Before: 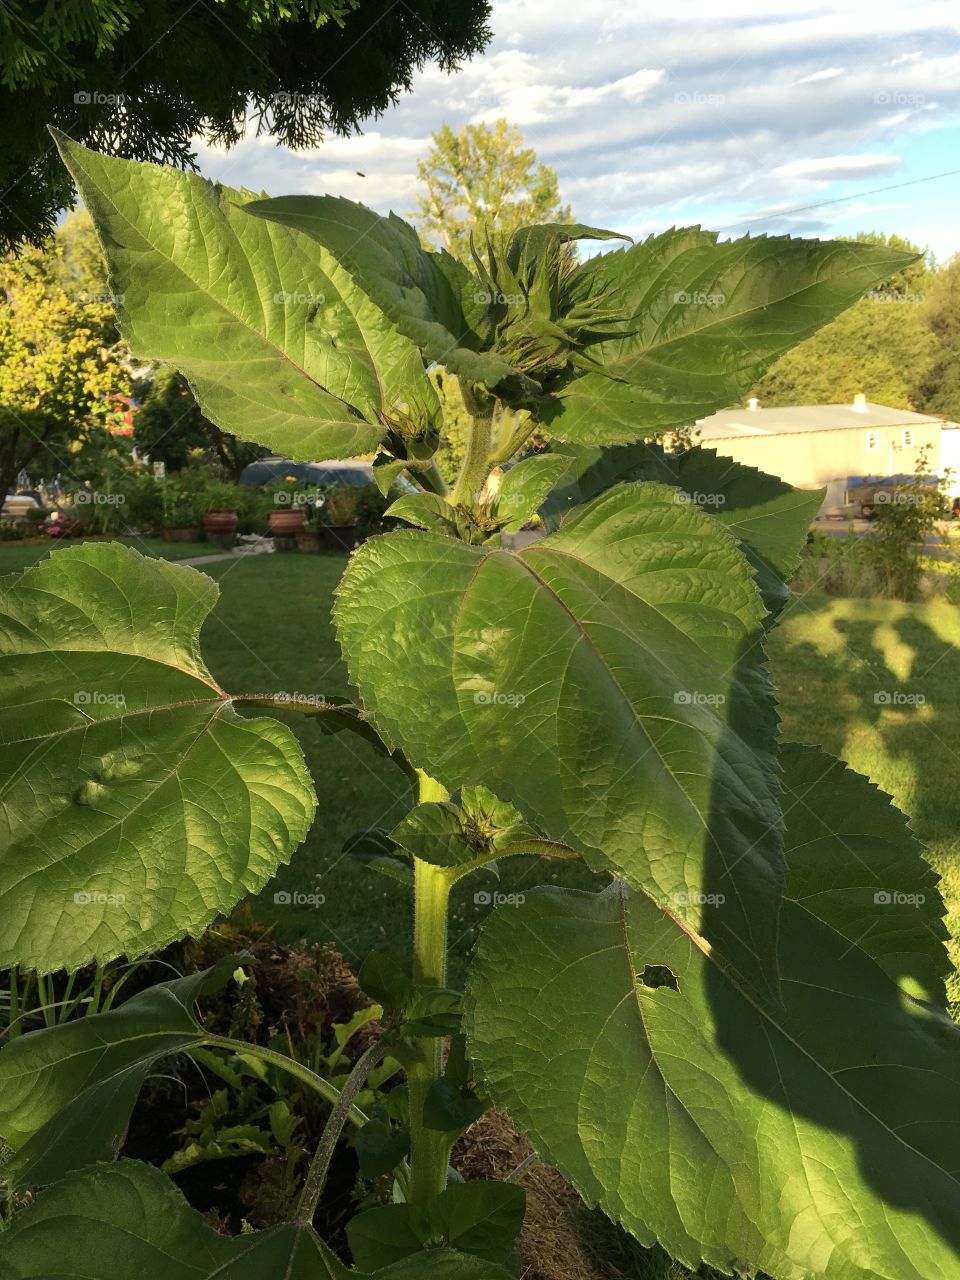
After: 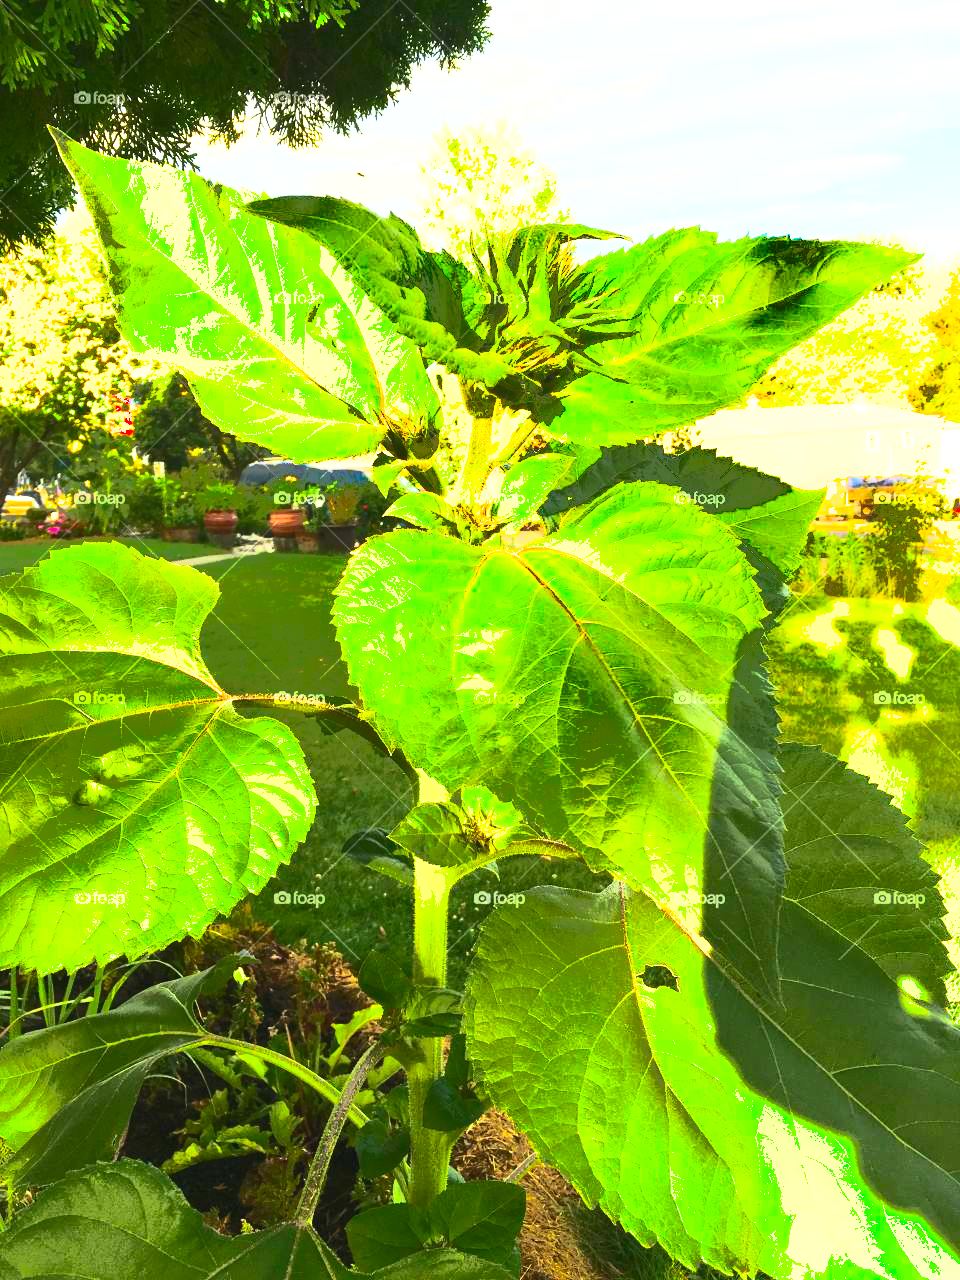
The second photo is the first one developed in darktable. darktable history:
contrast brightness saturation: contrast 0.816, brightness 0.583, saturation 0.596
exposure: black level correction 0, exposure 1.463 EV, compensate exposure bias true, compensate highlight preservation false
shadows and highlights: shadows 38.57, highlights -73.96
